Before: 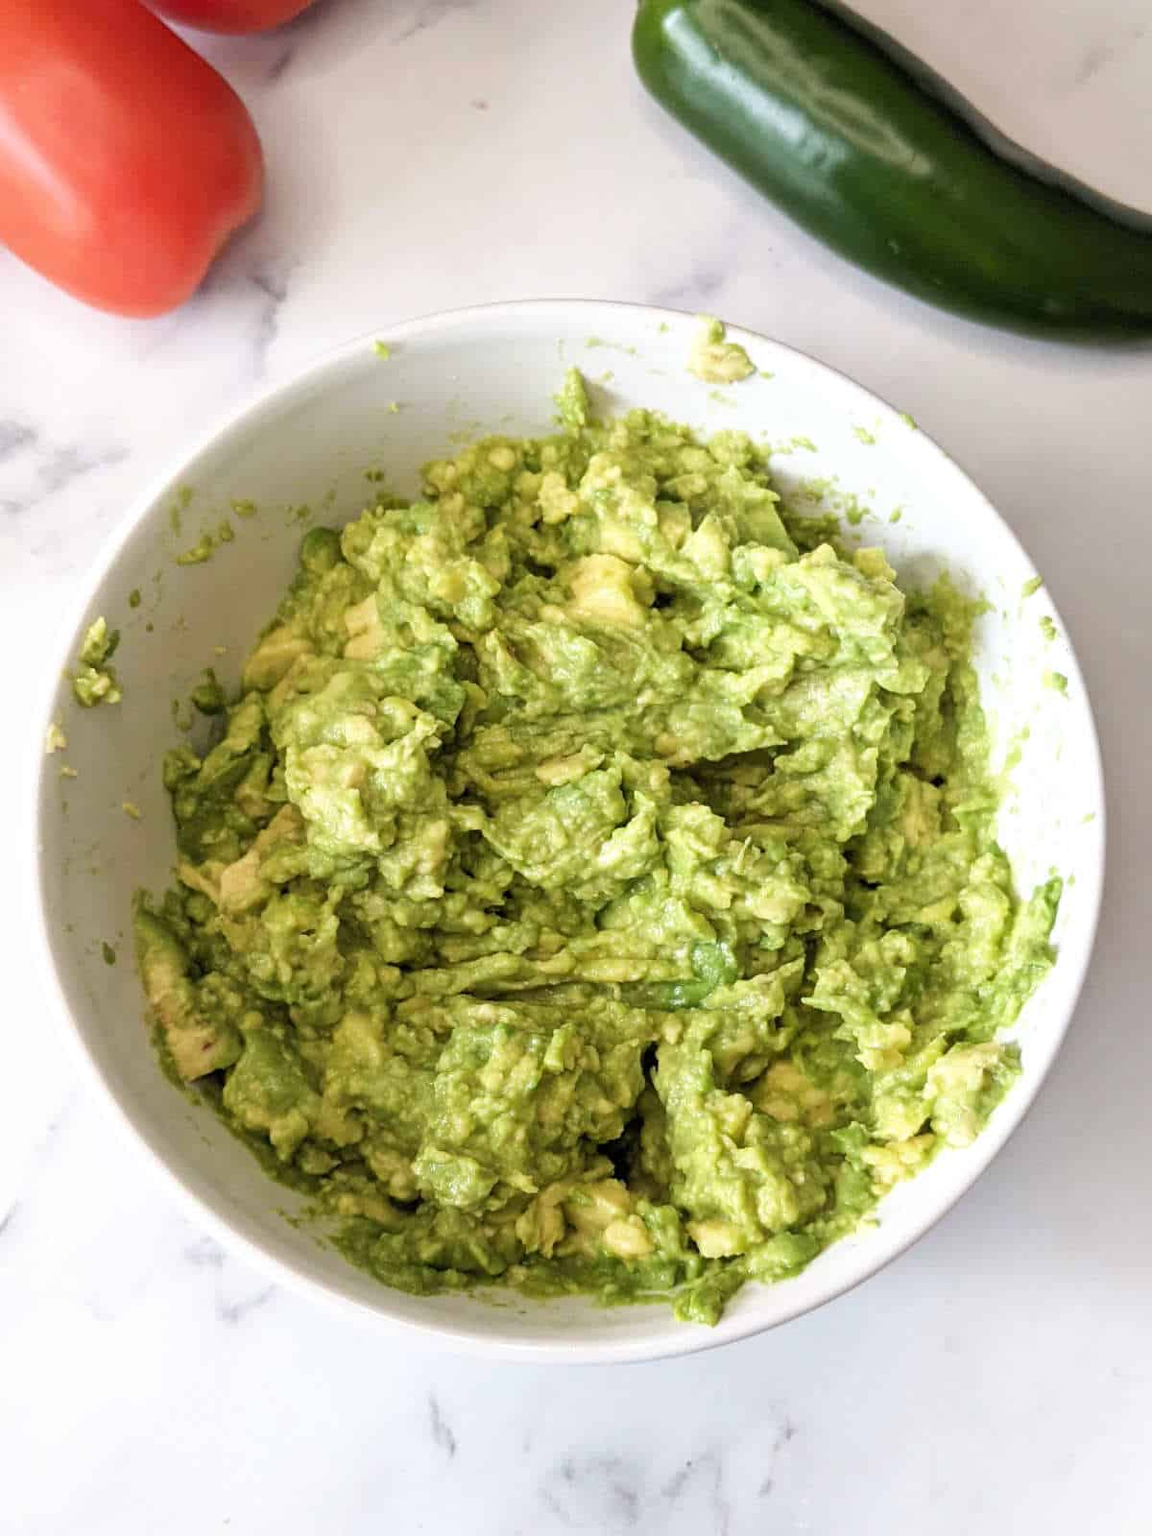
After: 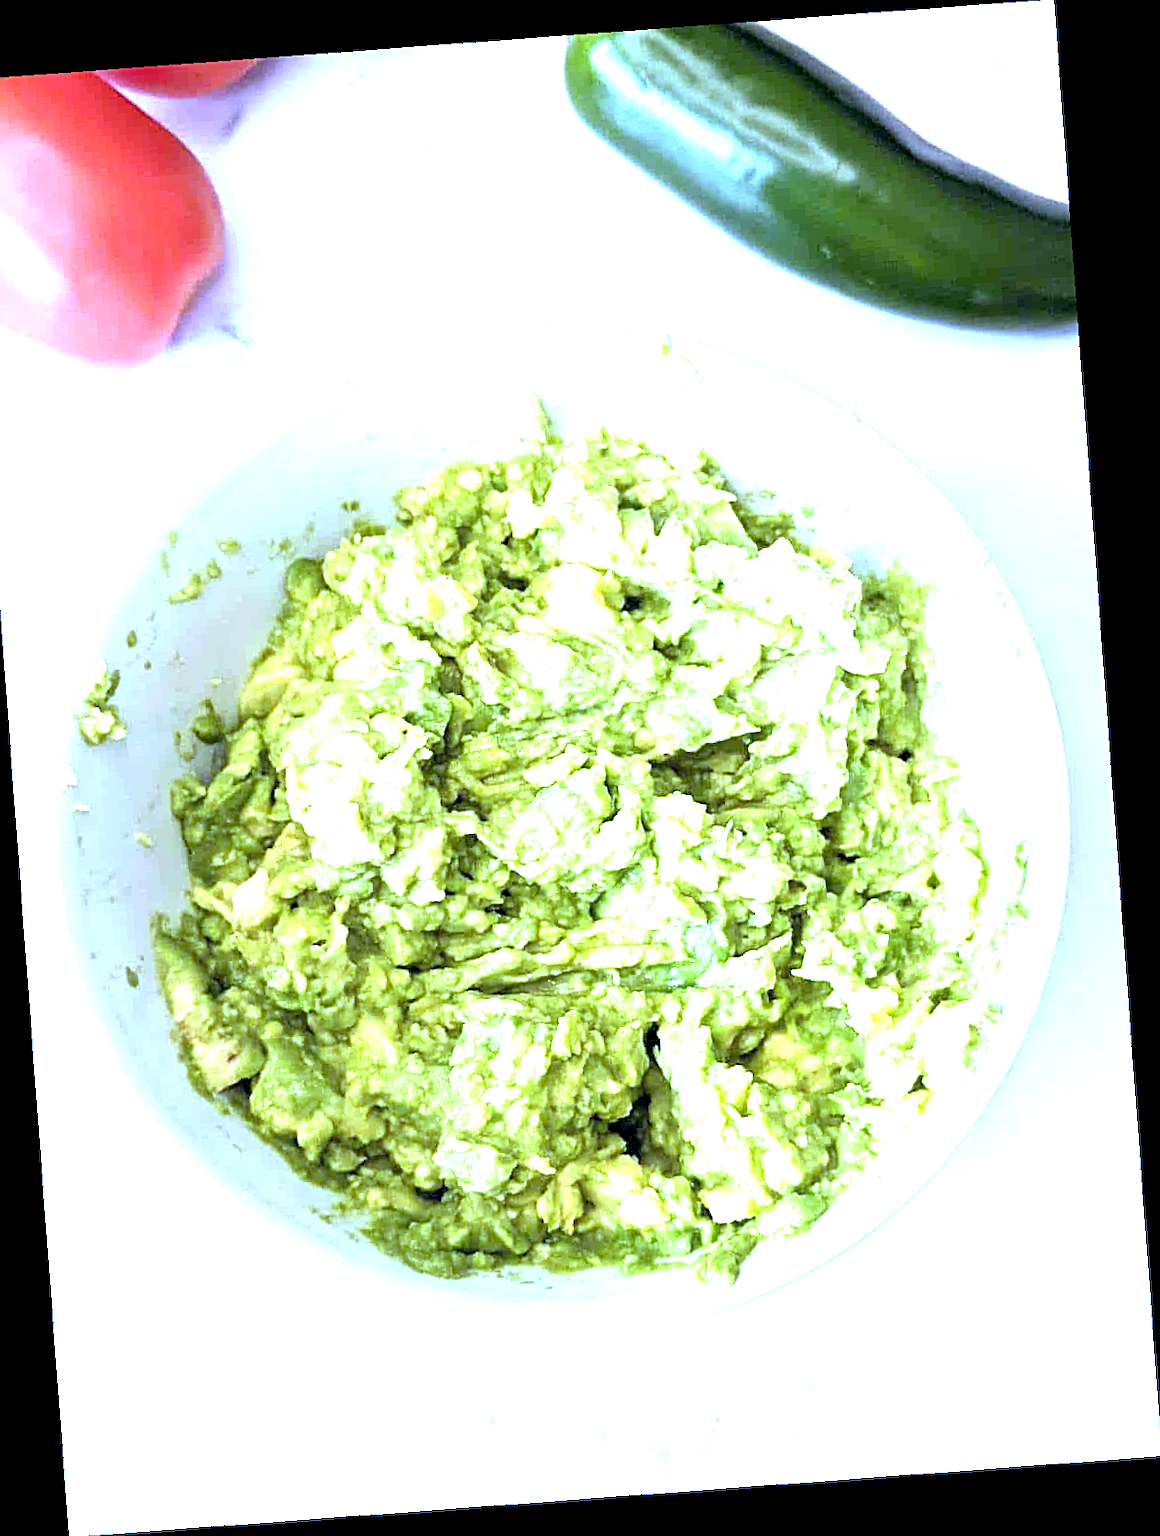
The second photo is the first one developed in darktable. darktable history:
exposure: black level correction 0.001, exposure 1.84 EV, compensate highlight preservation false
white balance: red 0.766, blue 1.537
color balance: lift [1, 0.998, 1.001, 1.002], gamma [1, 1.02, 1, 0.98], gain [1, 1.02, 1.003, 0.98]
crop and rotate: left 3.238%
rotate and perspective: rotation -4.25°, automatic cropping off
sharpen: on, module defaults
